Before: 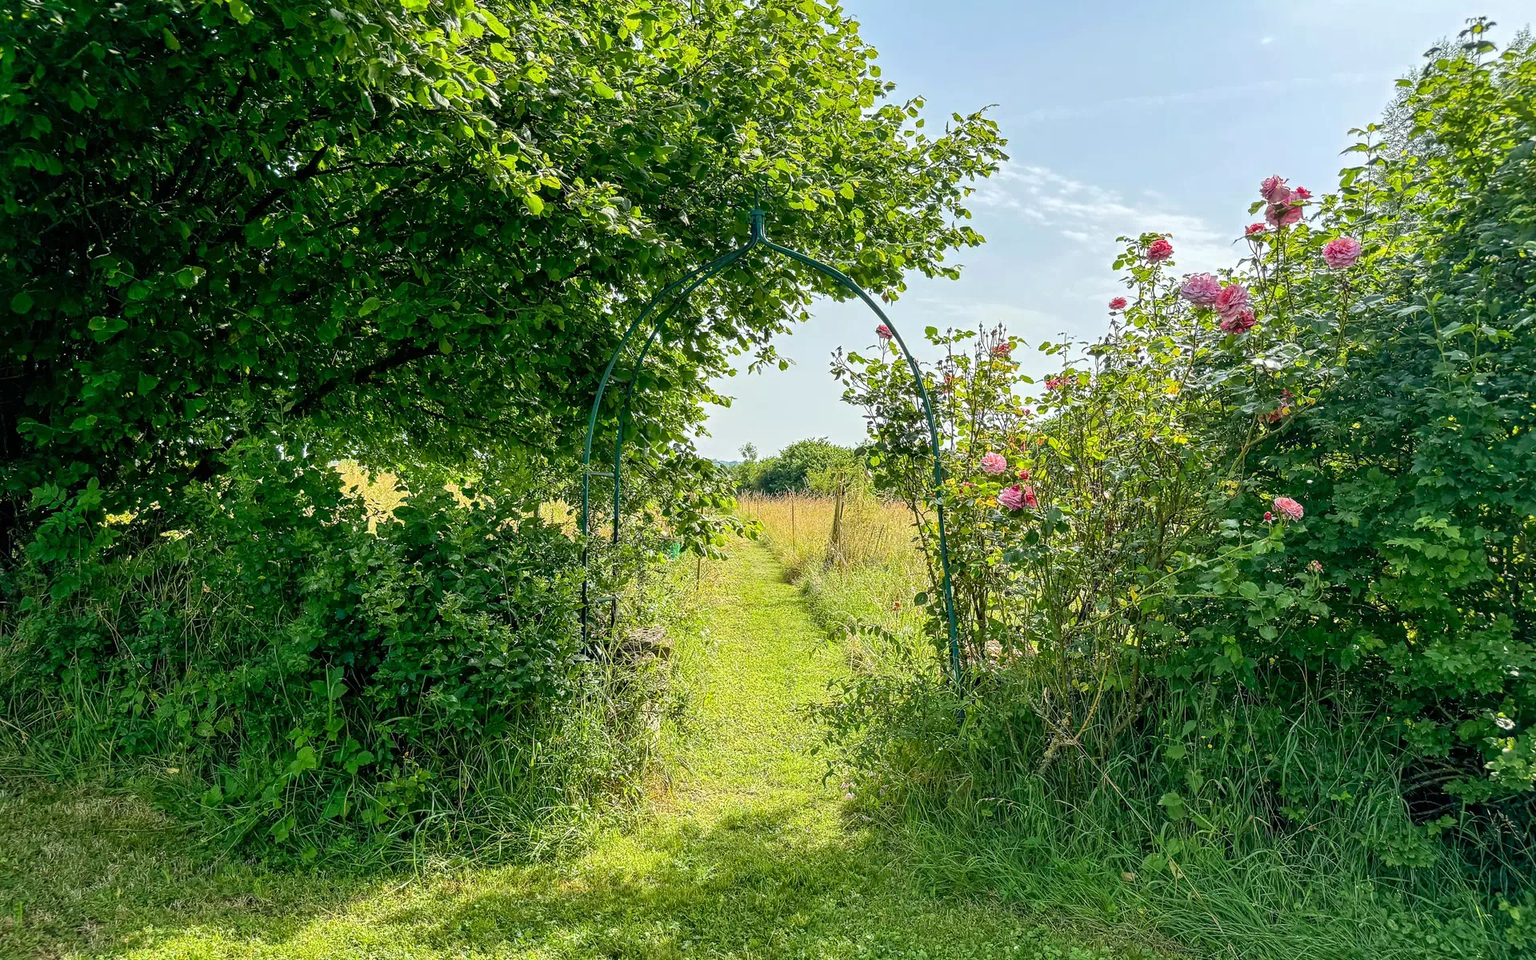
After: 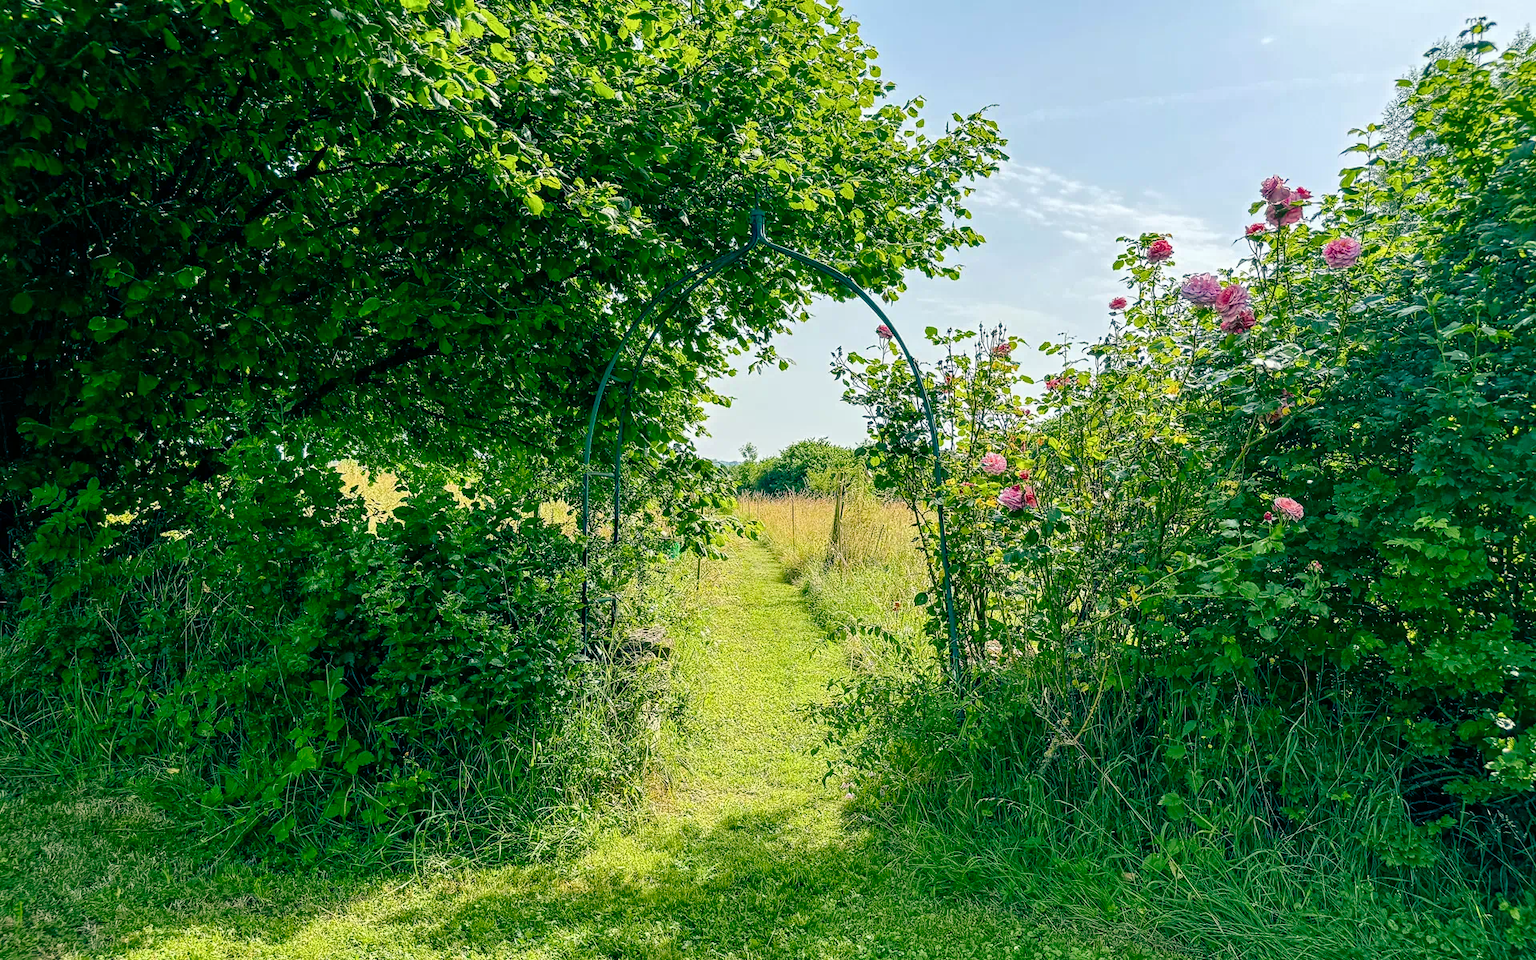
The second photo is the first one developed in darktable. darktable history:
color balance rgb: shadows lift › luminance -28.479%, shadows lift › chroma 10.294%, shadows lift › hue 227.33°, perceptual saturation grading › global saturation 20%, perceptual saturation grading › highlights -25.076%, perceptual saturation grading › shadows 25.982%
